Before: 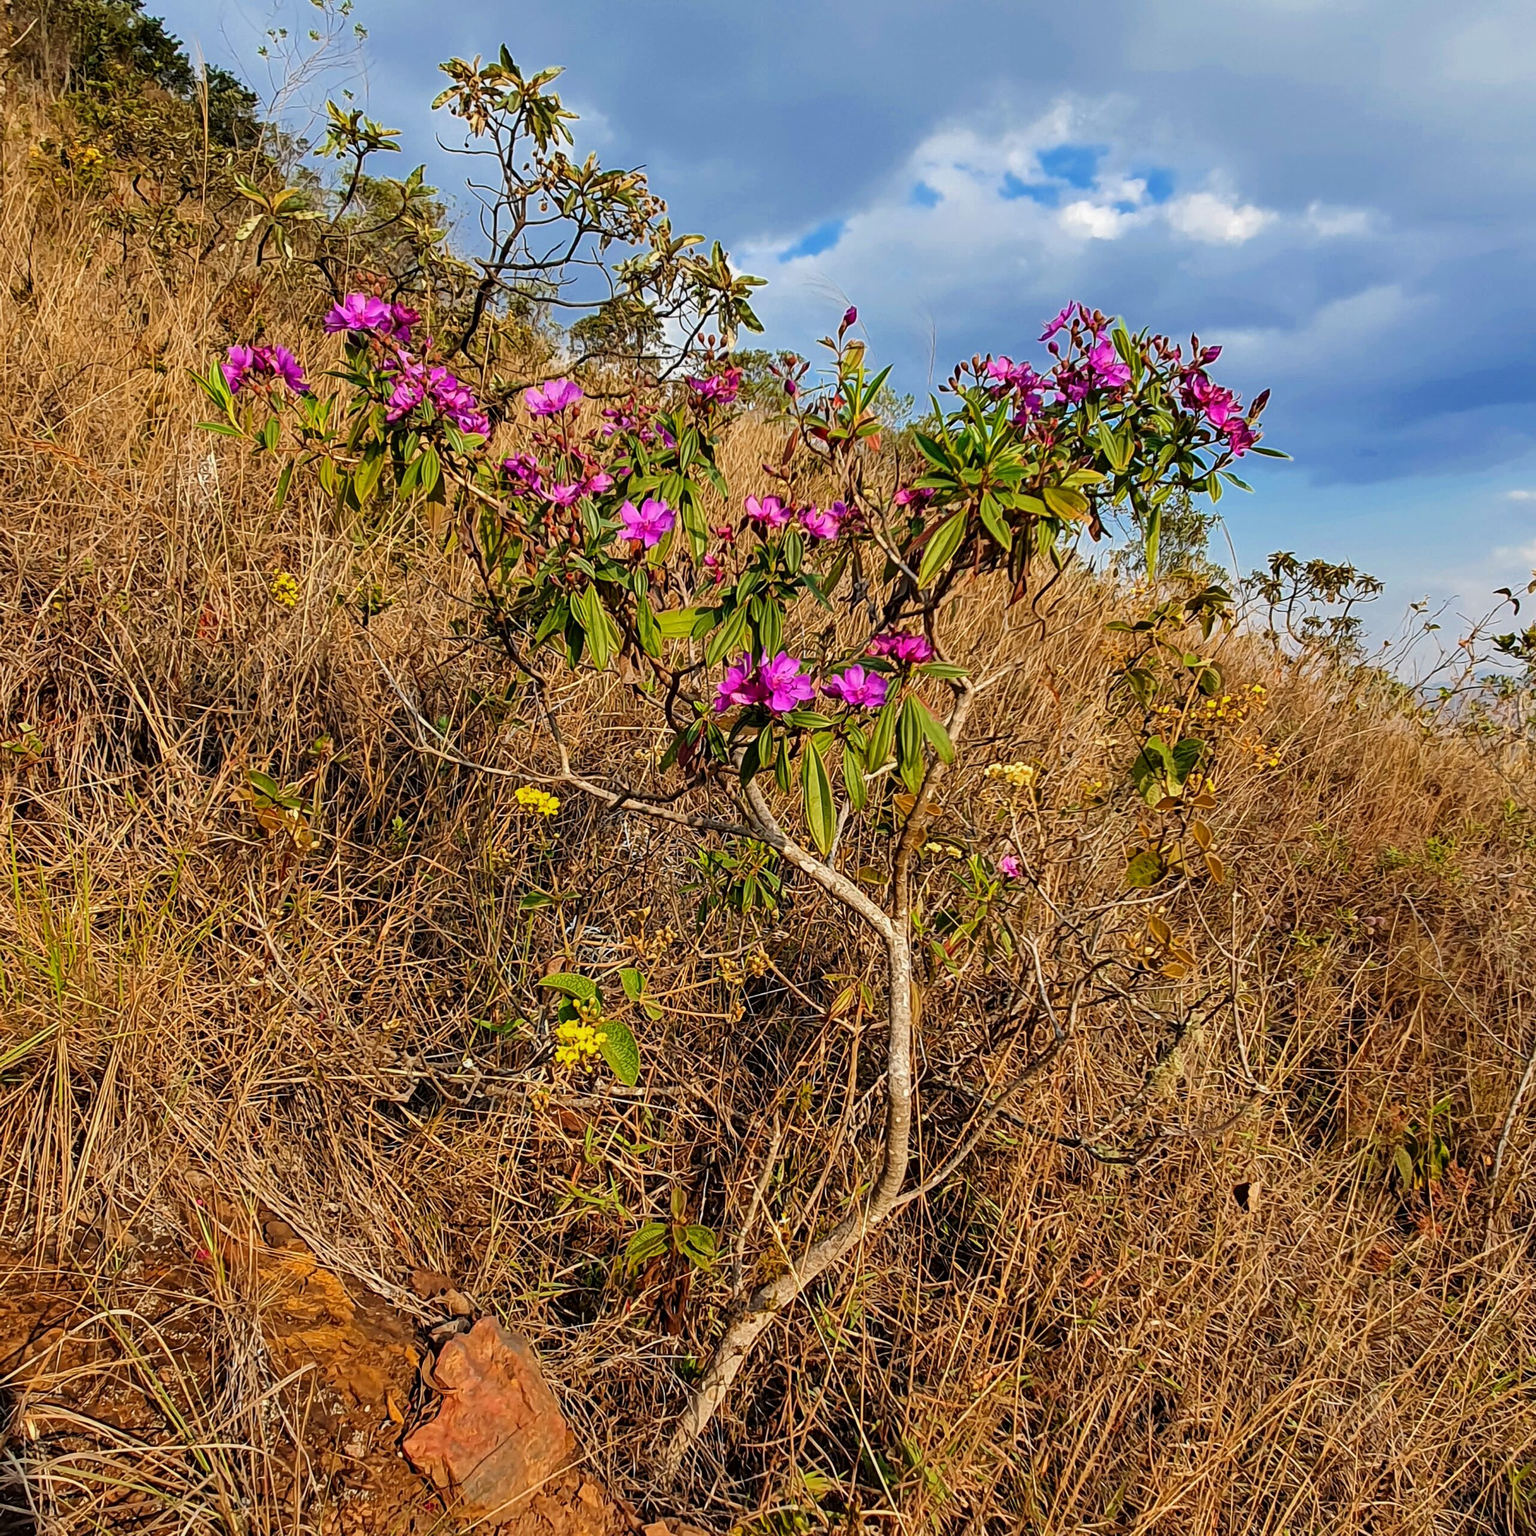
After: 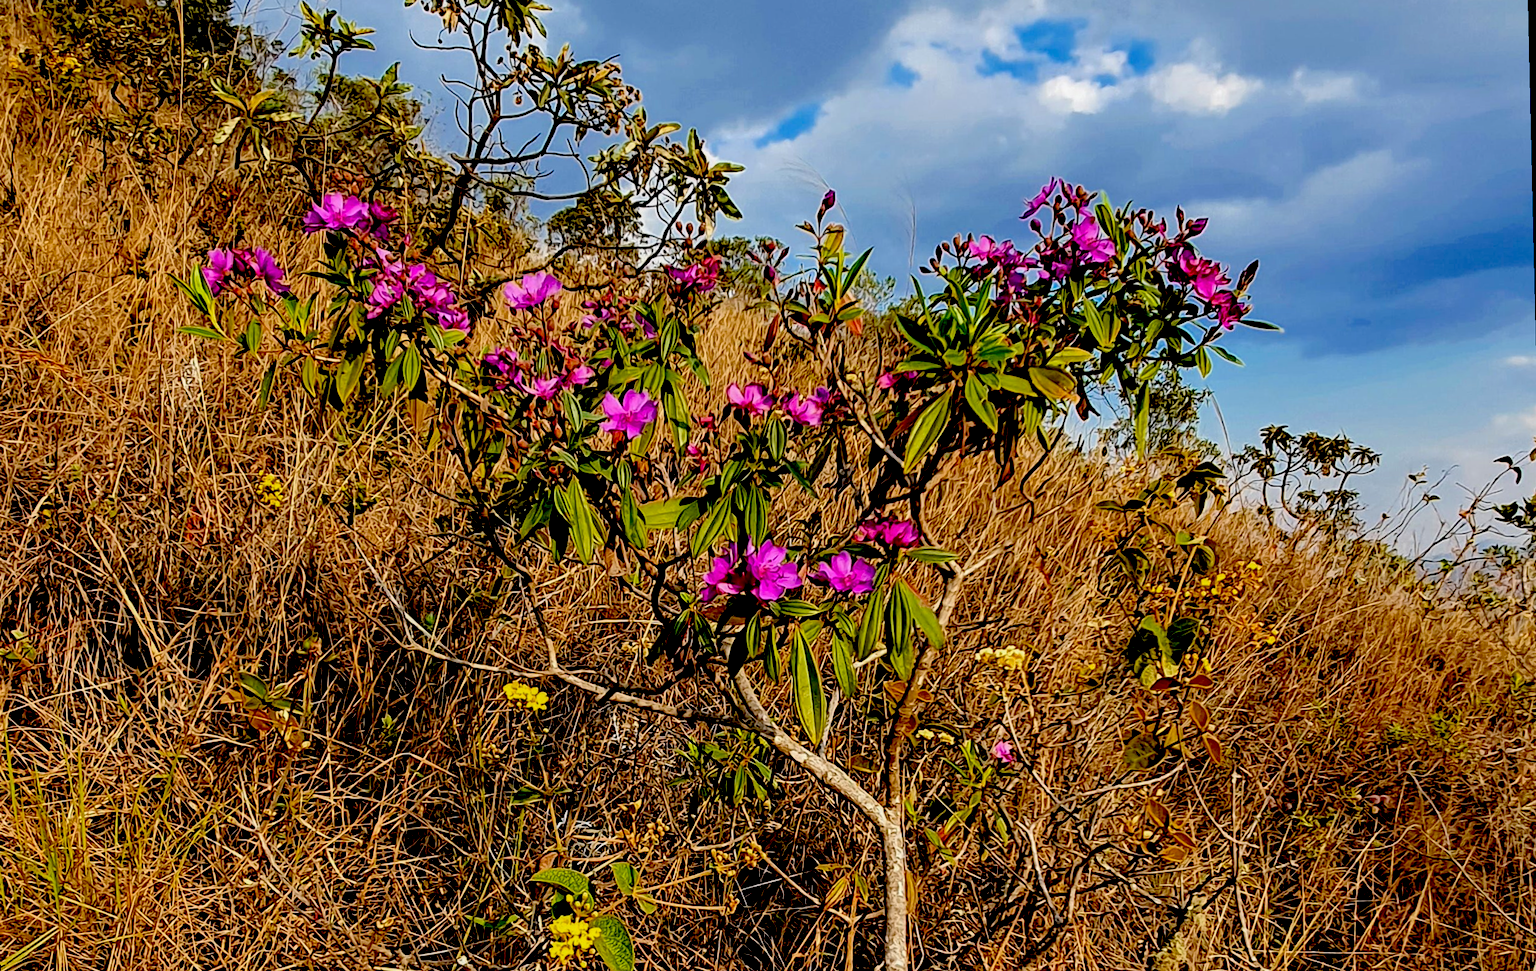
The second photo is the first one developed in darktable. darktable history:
crop and rotate: top 4.848%, bottom 29.503%
exposure: black level correction 0.056, exposure -0.039 EV, compensate highlight preservation false
rotate and perspective: rotation -1.32°, lens shift (horizontal) -0.031, crop left 0.015, crop right 0.985, crop top 0.047, crop bottom 0.982
